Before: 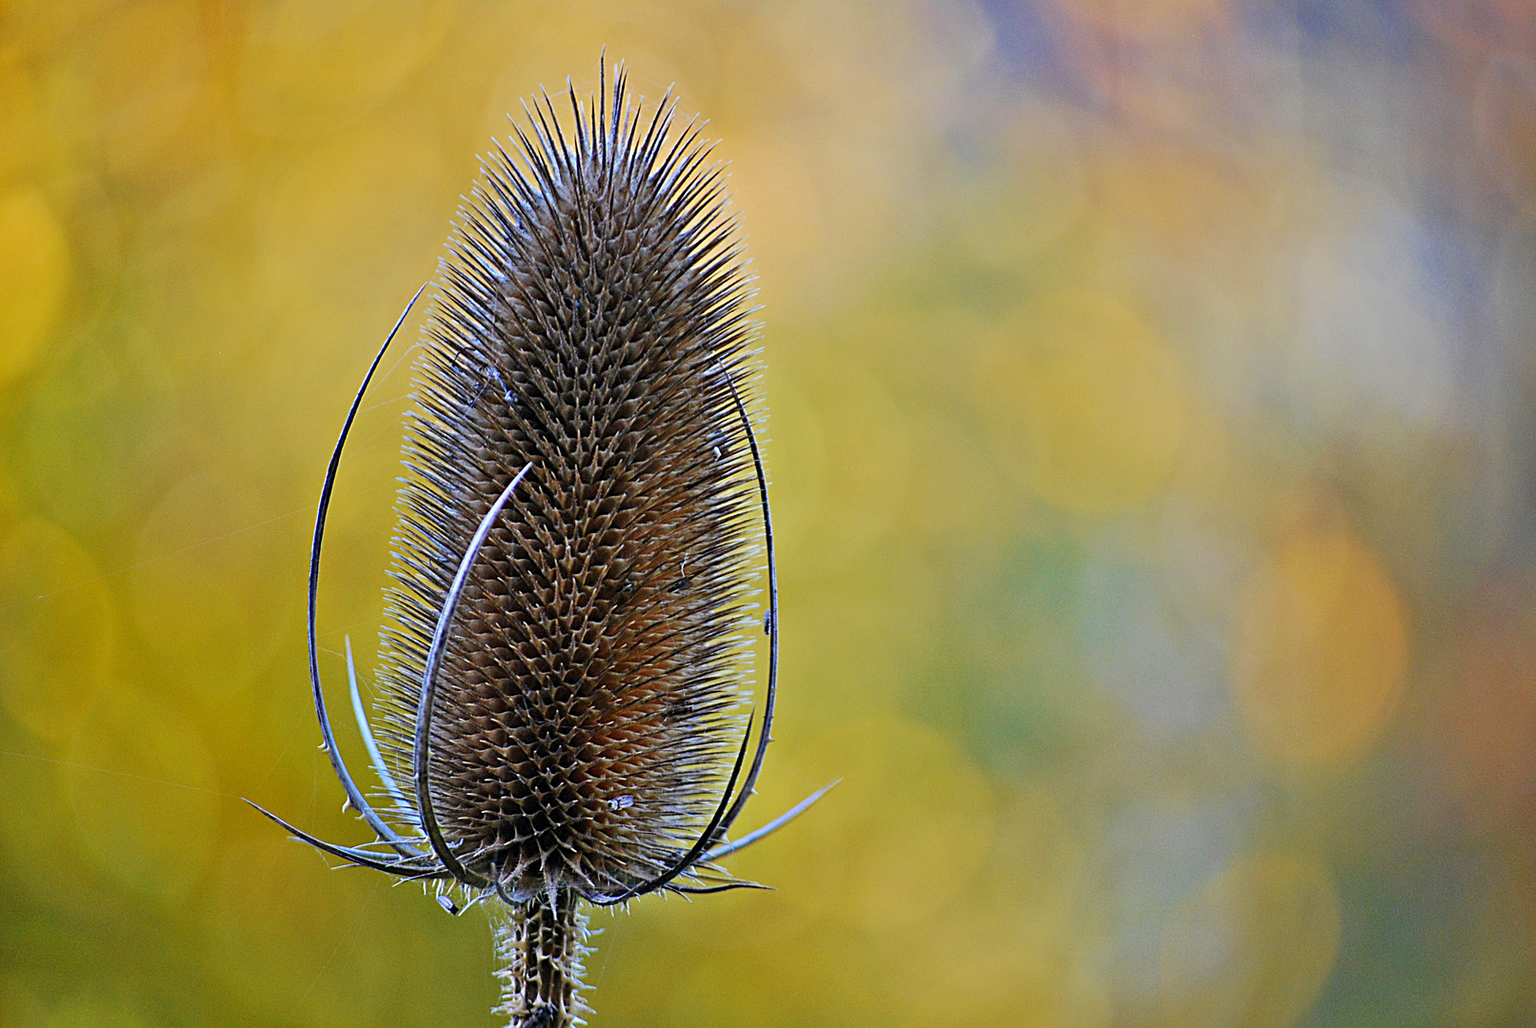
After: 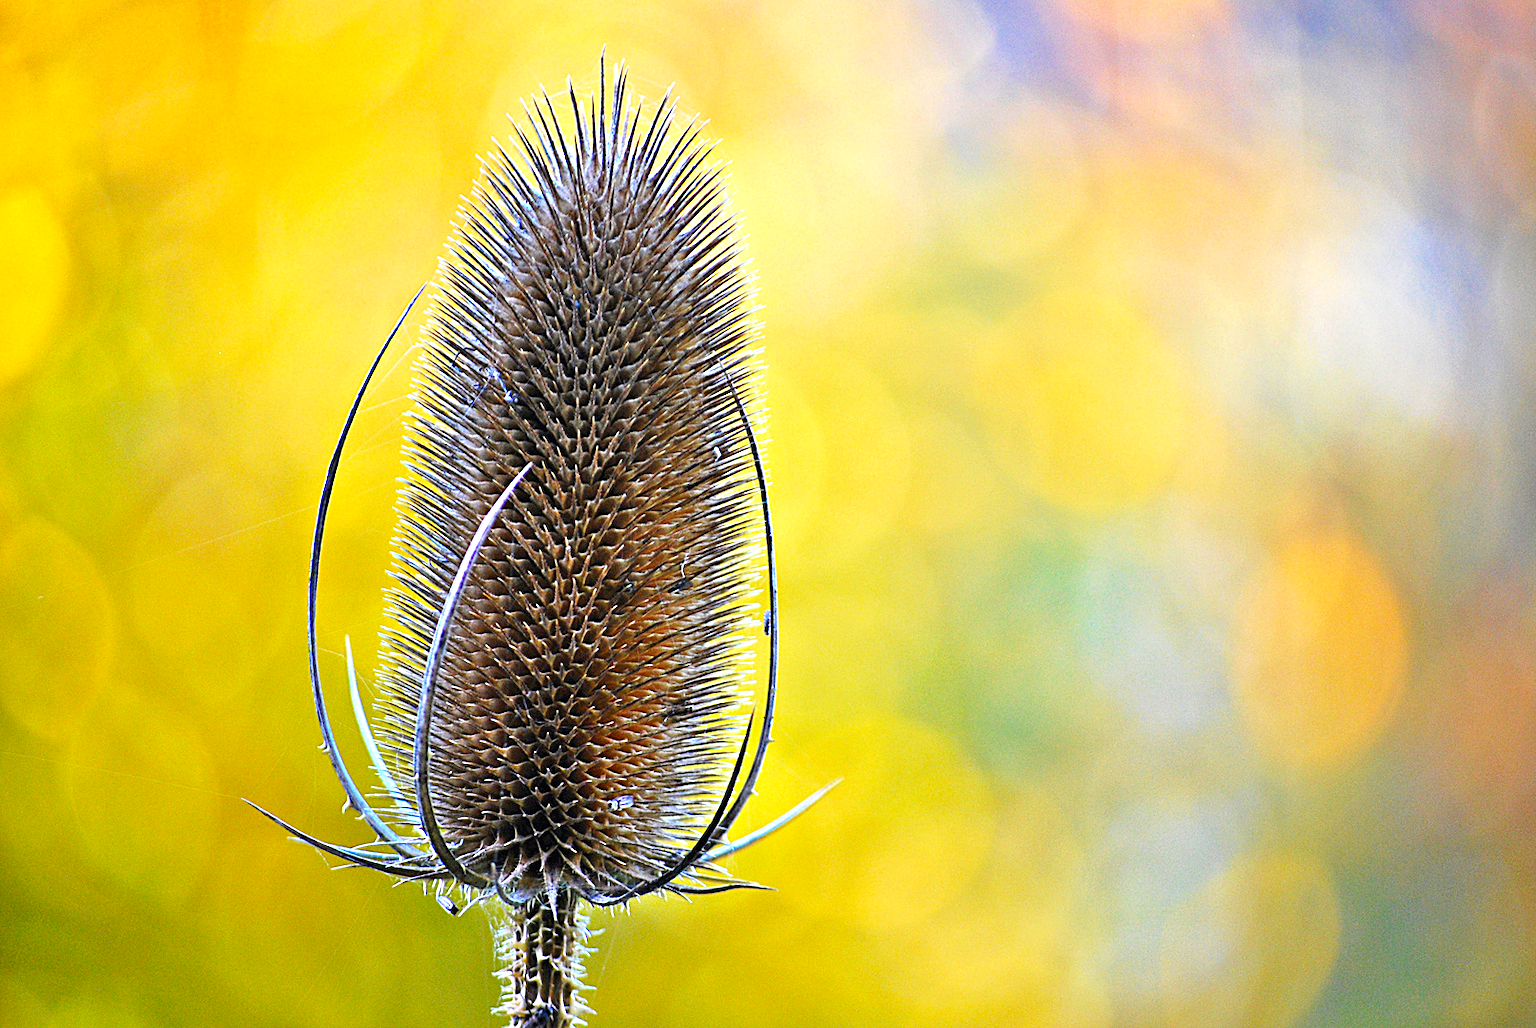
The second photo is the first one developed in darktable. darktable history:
exposure: black level correction 0, exposure 0.95 EV, compensate exposure bias true, compensate highlight preservation false
color balance rgb: linear chroma grading › global chroma 3.45%, perceptual saturation grading › global saturation 11.24%, perceptual brilliance grading › global brilliance 3.04%, global vibrance 2.8%
